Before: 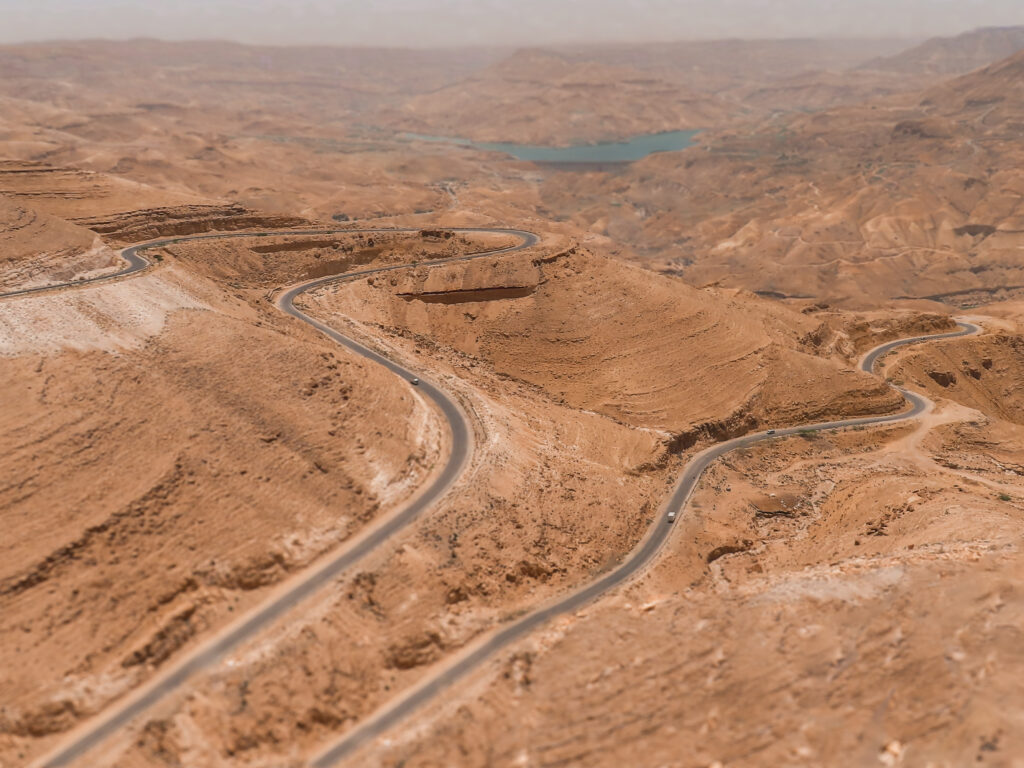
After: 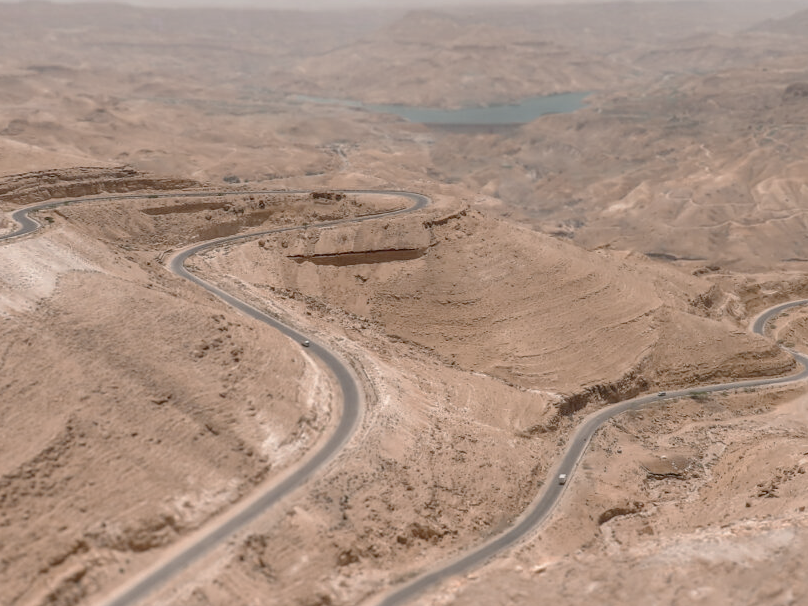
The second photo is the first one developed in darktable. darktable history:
contrast brightness saturation: contrast 0.061, brightness -0.009, saturation -0.222
crop and rotate: left 10.732%, top 5.007%, right 10.334%, bottom 16.033%
local contrast: highlights 27%, shadows 73%, midtone range 0.745
tone curve: curves: ch0 [(0, 0) (0.004, 0.008) (0.077, 0.156) (0.169, 0.29) (0.774, 0.774) (1, 1)], preserve colors none
